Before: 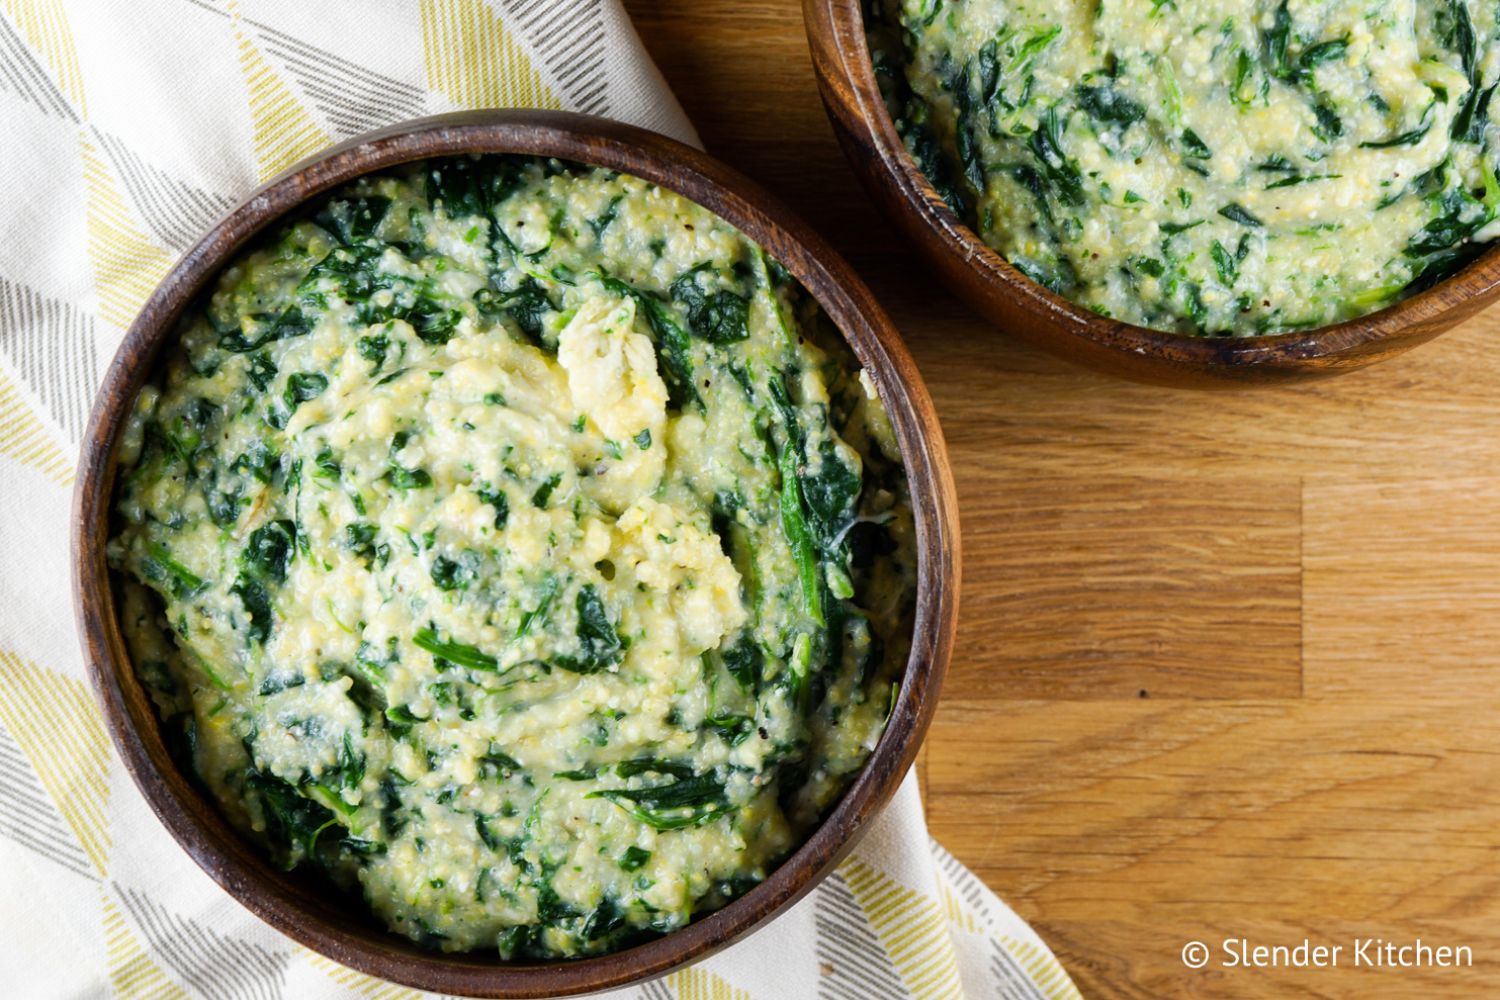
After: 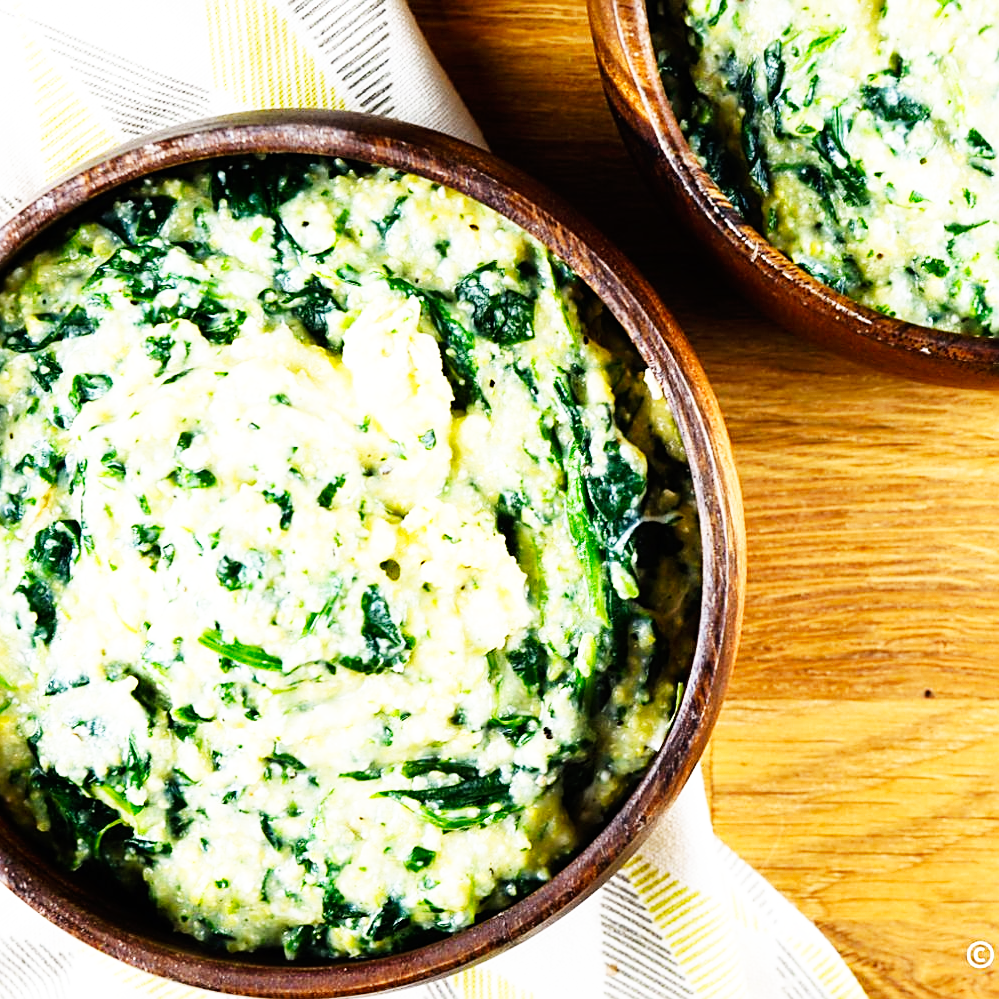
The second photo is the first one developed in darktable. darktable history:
crop and rotate: left 14.436%, right 18.898%
exposure: exposure 0.197 EV, compensate highlight preservation false
base curve: curves: ch0 [(0, 0) (0.007, 0.004) (0.027, 0.03) (0.046, 0.07) (0.207, 0.54) (0.442, 0.872) (0.673, 0.972) (1, 1)], preserve colors none
sharpen: on, module defaults
